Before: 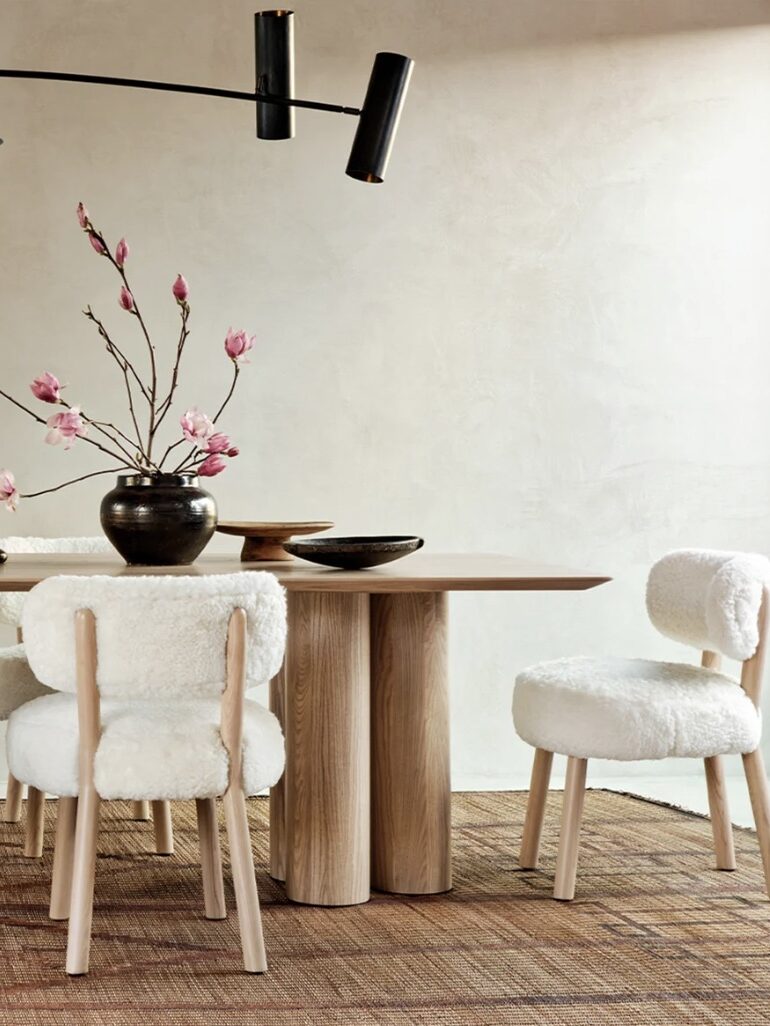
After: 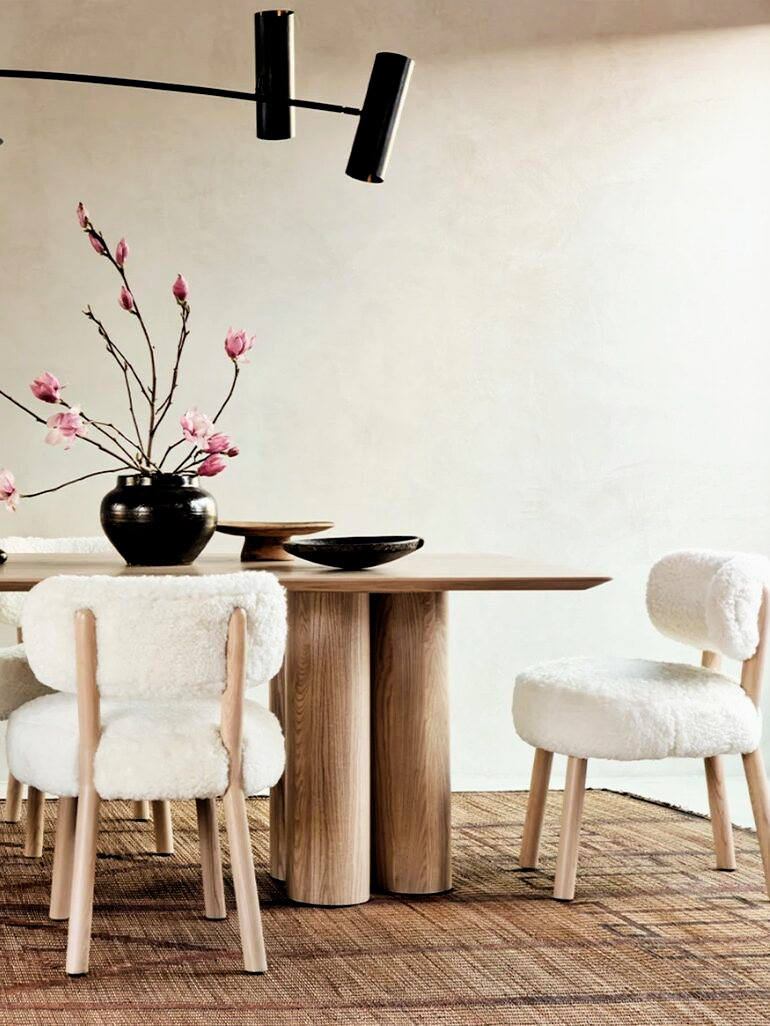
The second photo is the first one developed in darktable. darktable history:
filmic rgb: middle gray luminance 8.85%, black relative exposure -6.24 EV, white relative exposure 2.72 EV, target black luminance 0%, hardness 4.74, latitude 73.69%, contrast 1.334, shadows ↔ highlights balance 10.04%
